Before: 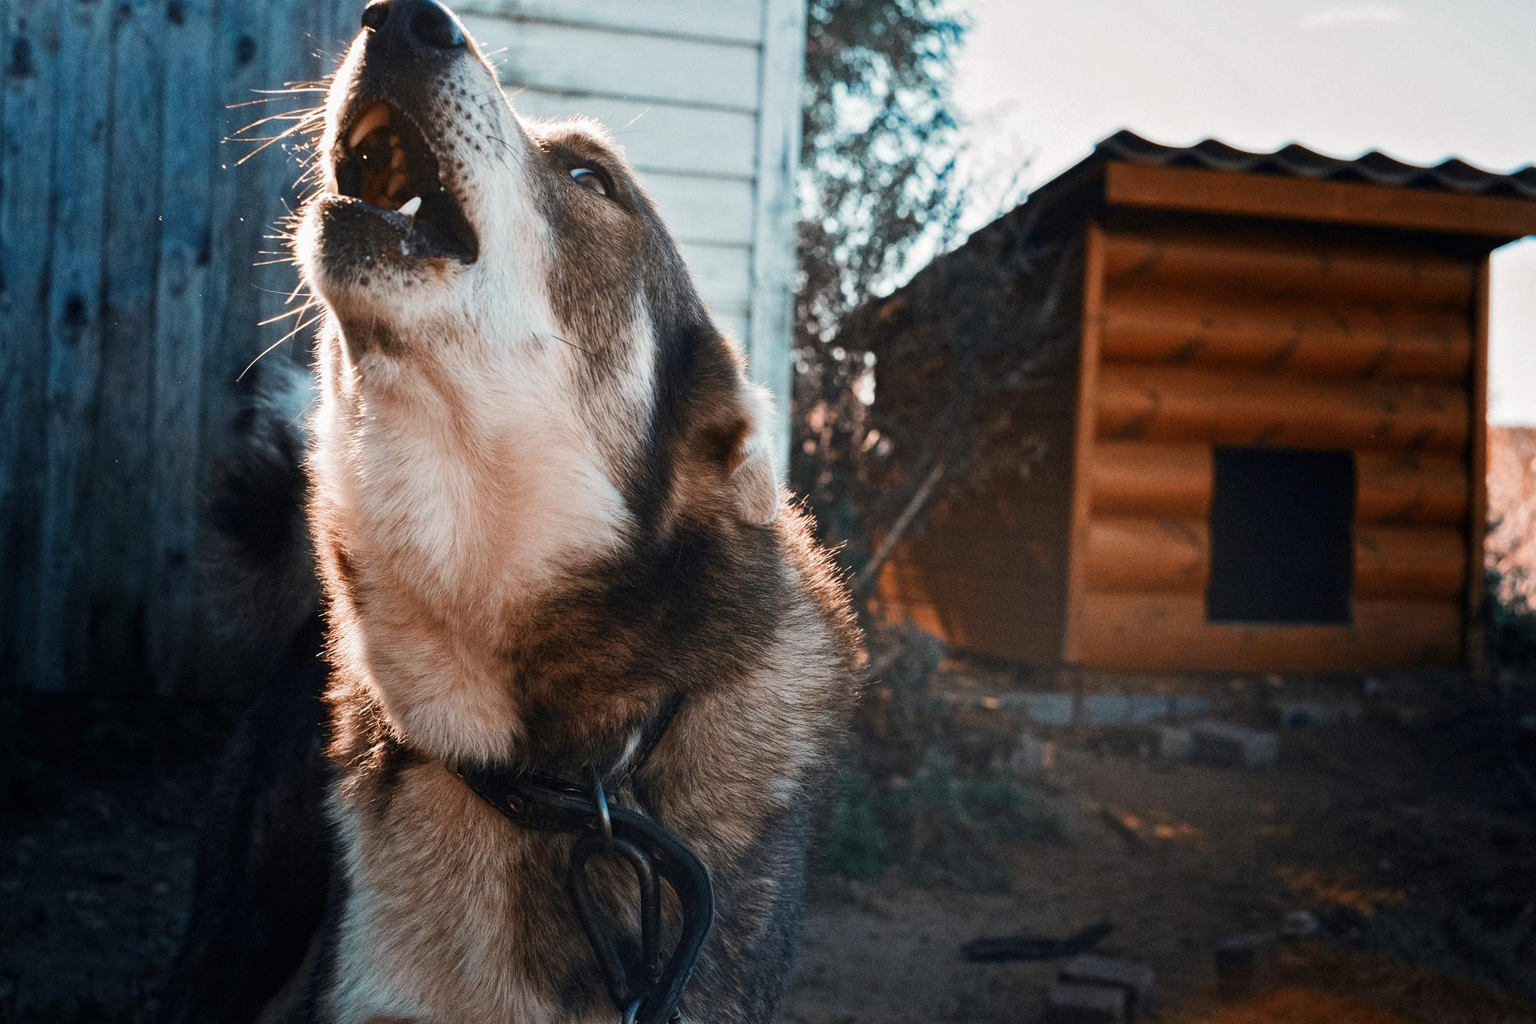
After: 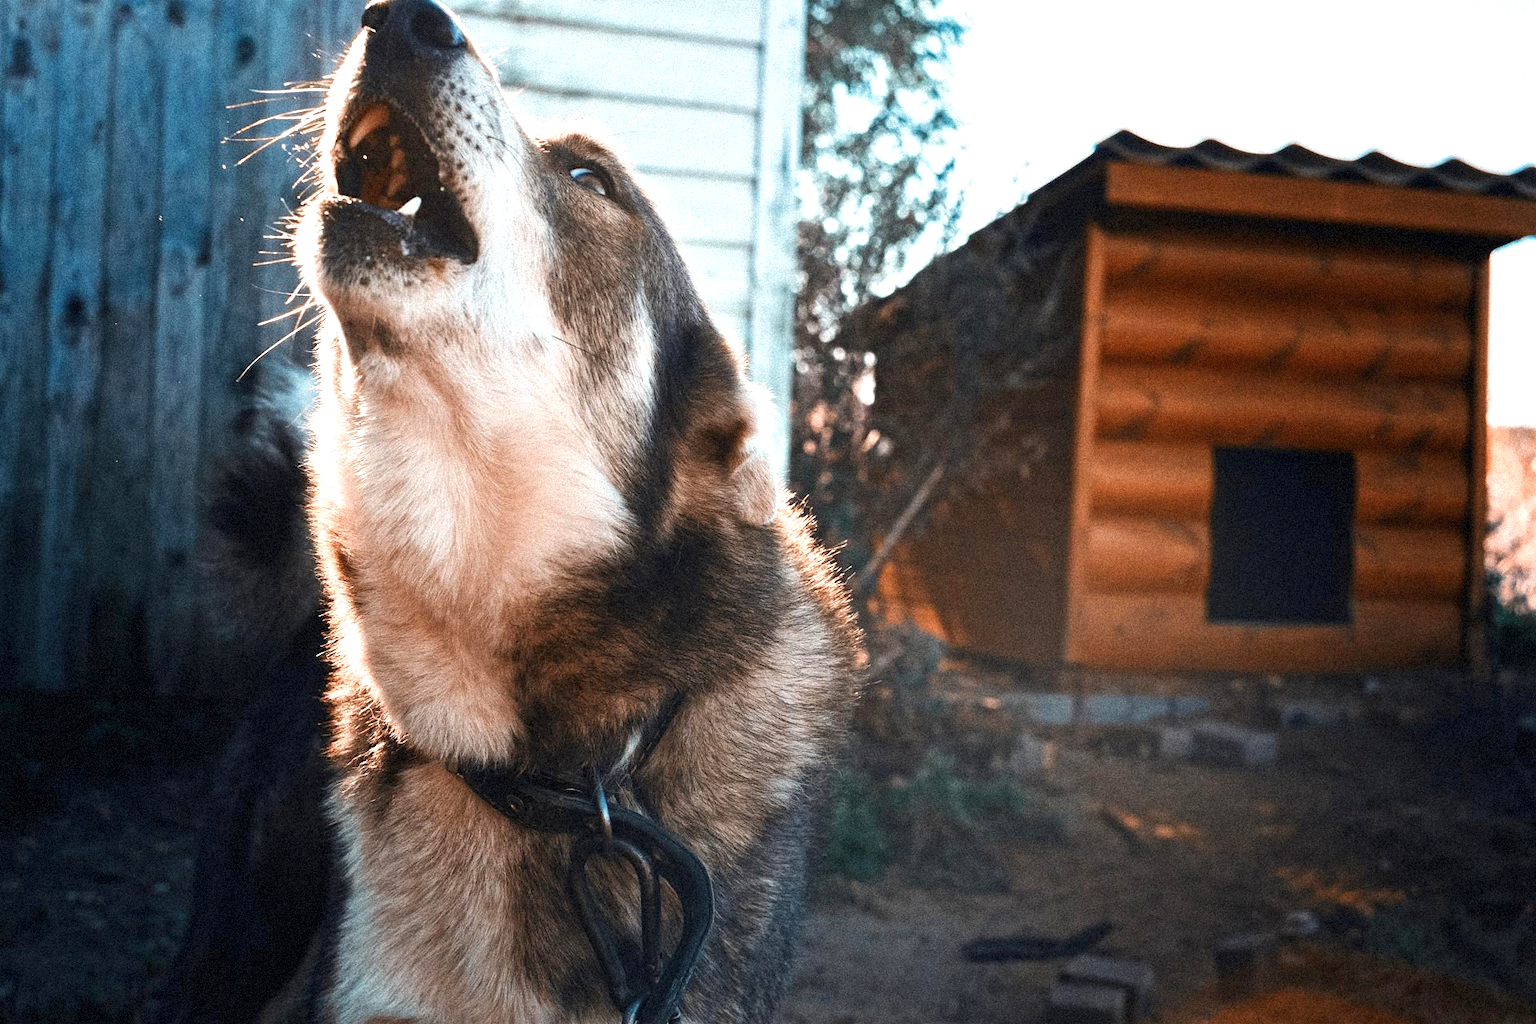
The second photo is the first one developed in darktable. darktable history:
grain: strength 35%, mid-tones bias 0%
exposure: black level correction 0, exposure 0.7 EV, compensate exposure bias true, compensate highlight preservation false
